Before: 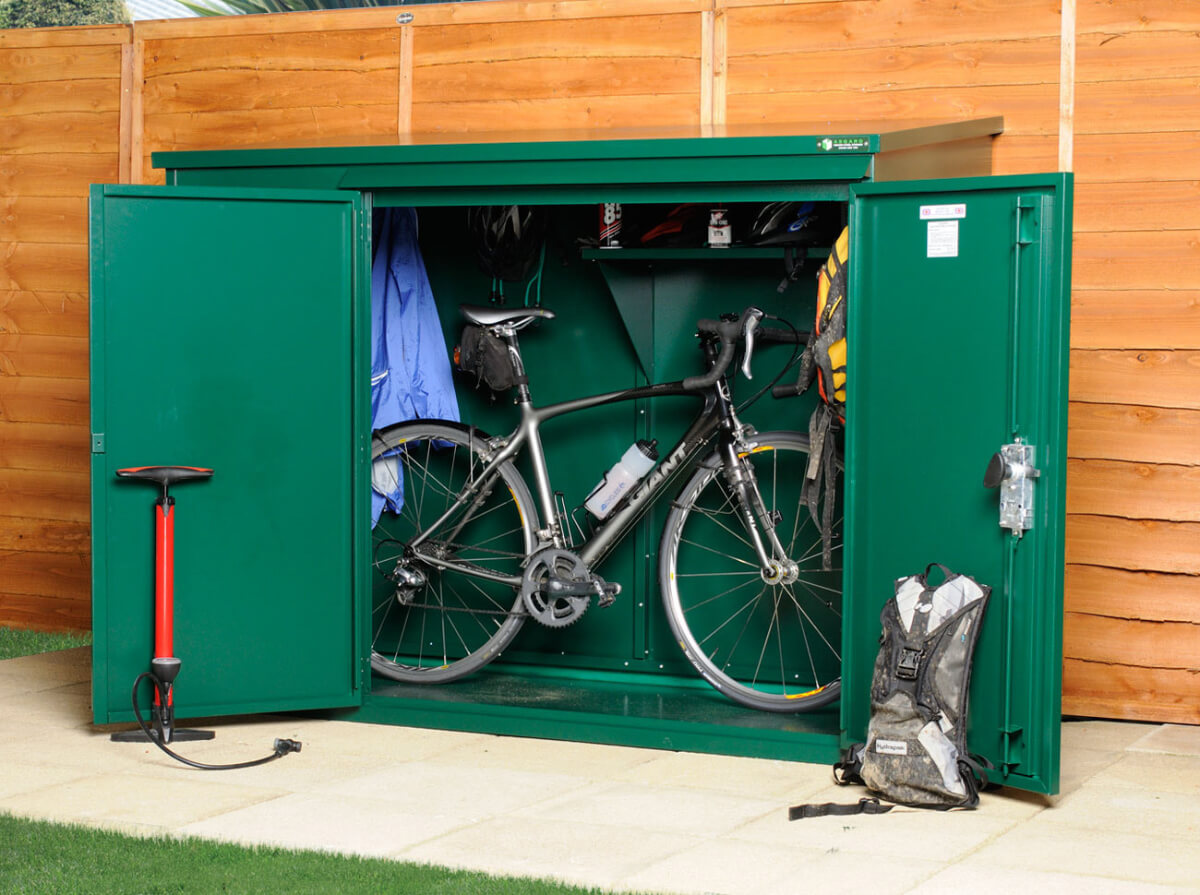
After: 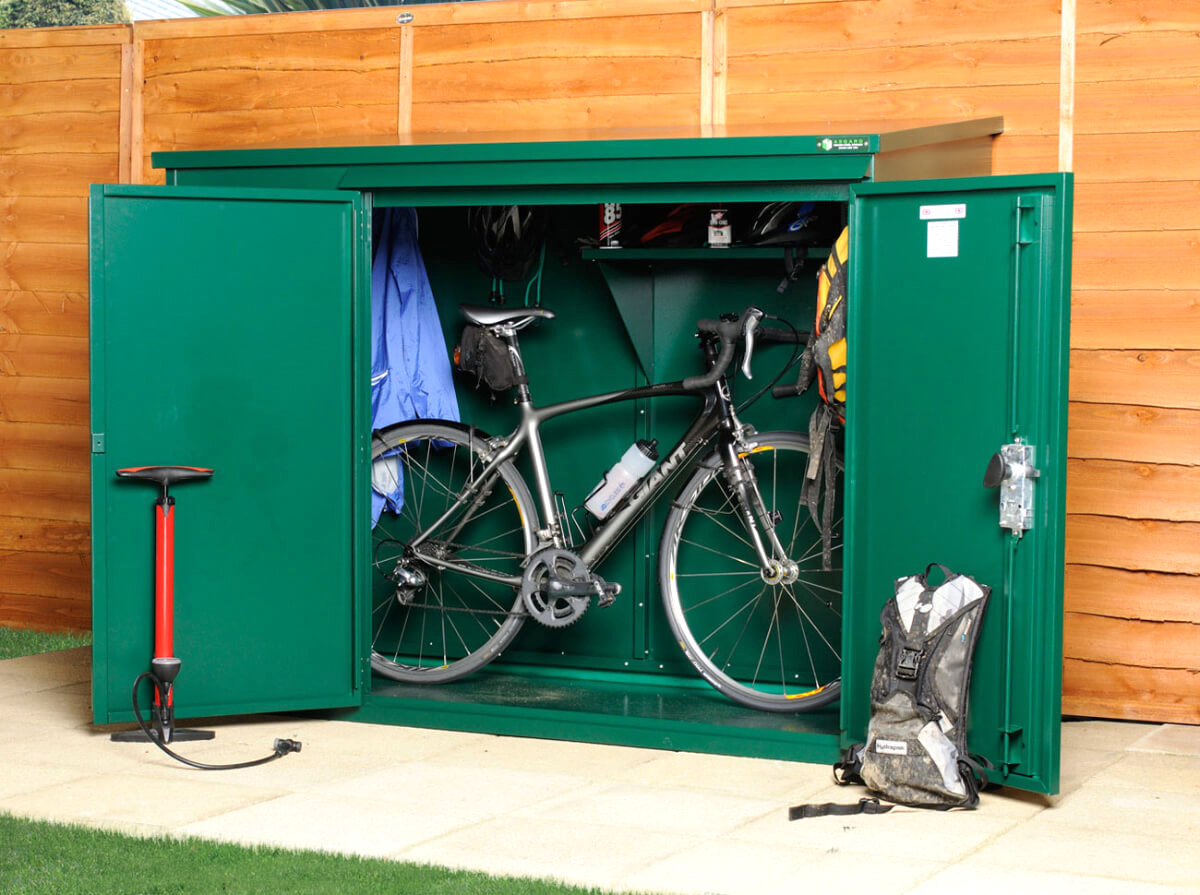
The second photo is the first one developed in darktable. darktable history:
exposure: exposure 0.2 EV, compensate highlight preservation false
tone equalizer: on, module defaults
